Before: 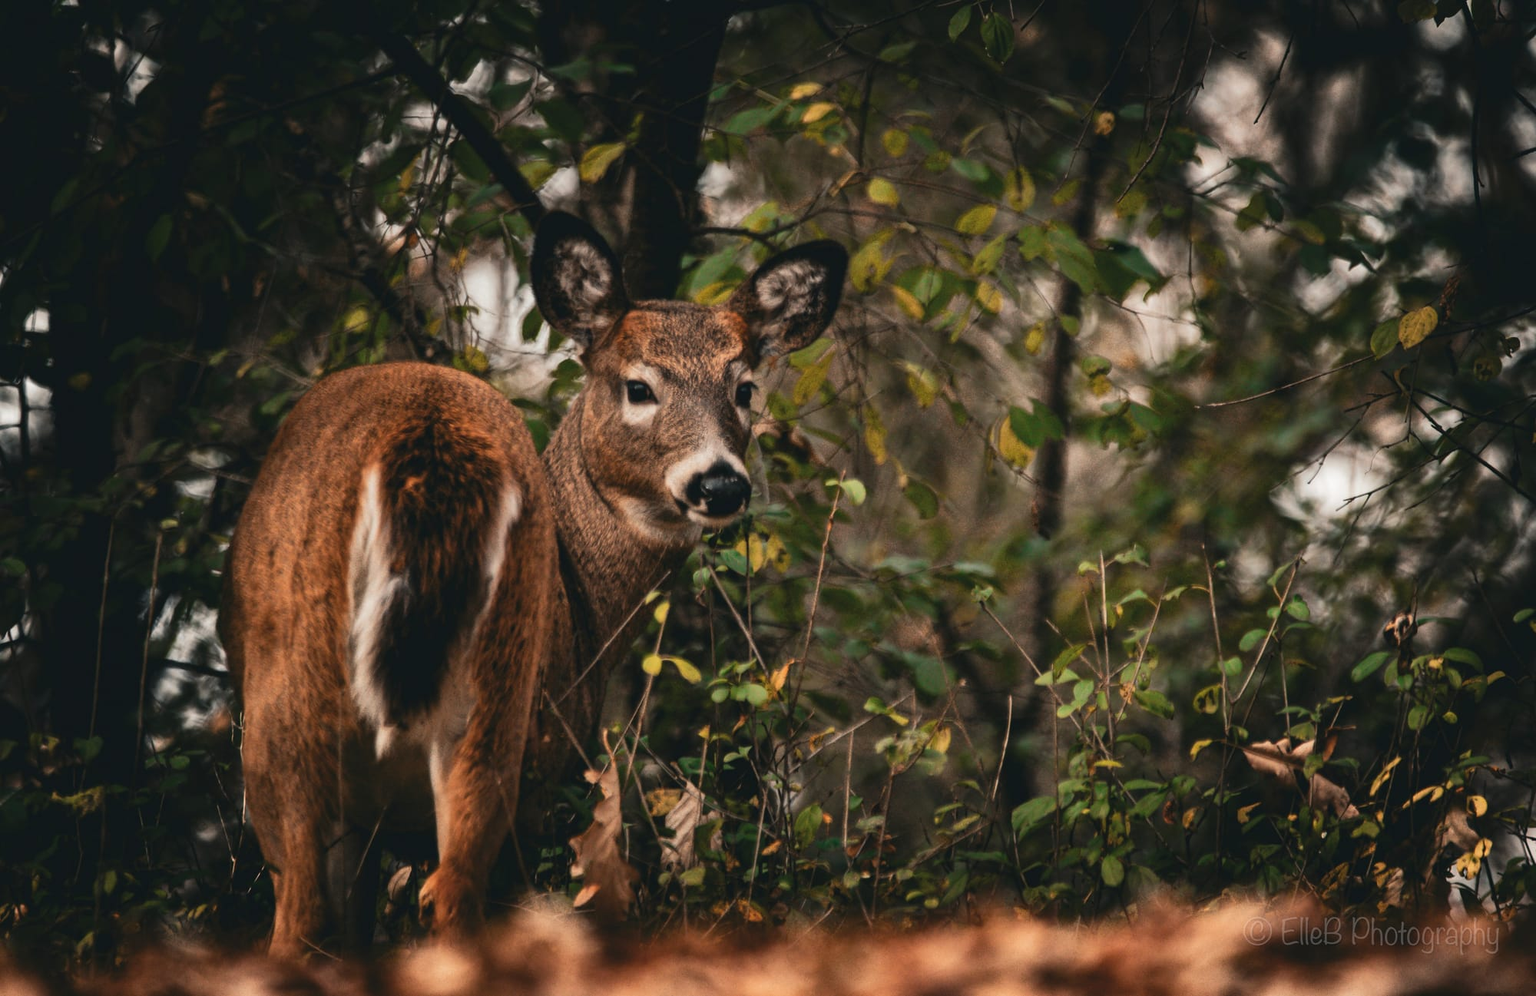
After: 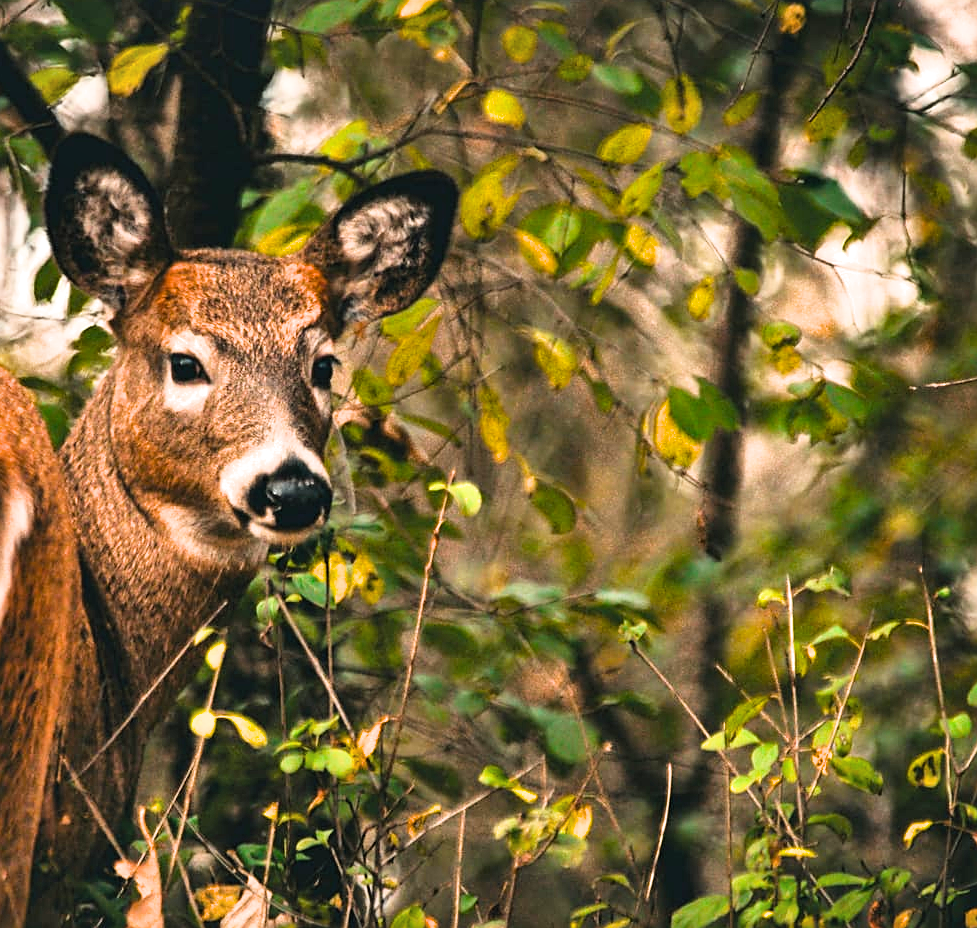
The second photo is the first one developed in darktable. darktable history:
shadows and highlights: soften with gaussian
crop: left 32.307%, top 10.965%, right 18.802%, bottom 17.455%
exposure: black level correction 0, exposure 1.097 EV, compensate highlight preservation false
color balance rgb: shadows lift › chroma 0.89%, shadows lift › hue 111.75°, perceptual saturation grading › global saturation 15.037%, perceptual brilliance grading › highlights 11.264%, global vibrance 34.306%
sharpen: on, module defaults
filmic rgb: middle gray luminance 9.25%, black relative exposure -10.56 EV, white relative exposure 3.43 EV, target black luminance 0%, hardness 5.98, latitude 59.48%, contrast 1.088, highlights saturation mix 4.88%, shadows ↔ highlights balance 29.46%
